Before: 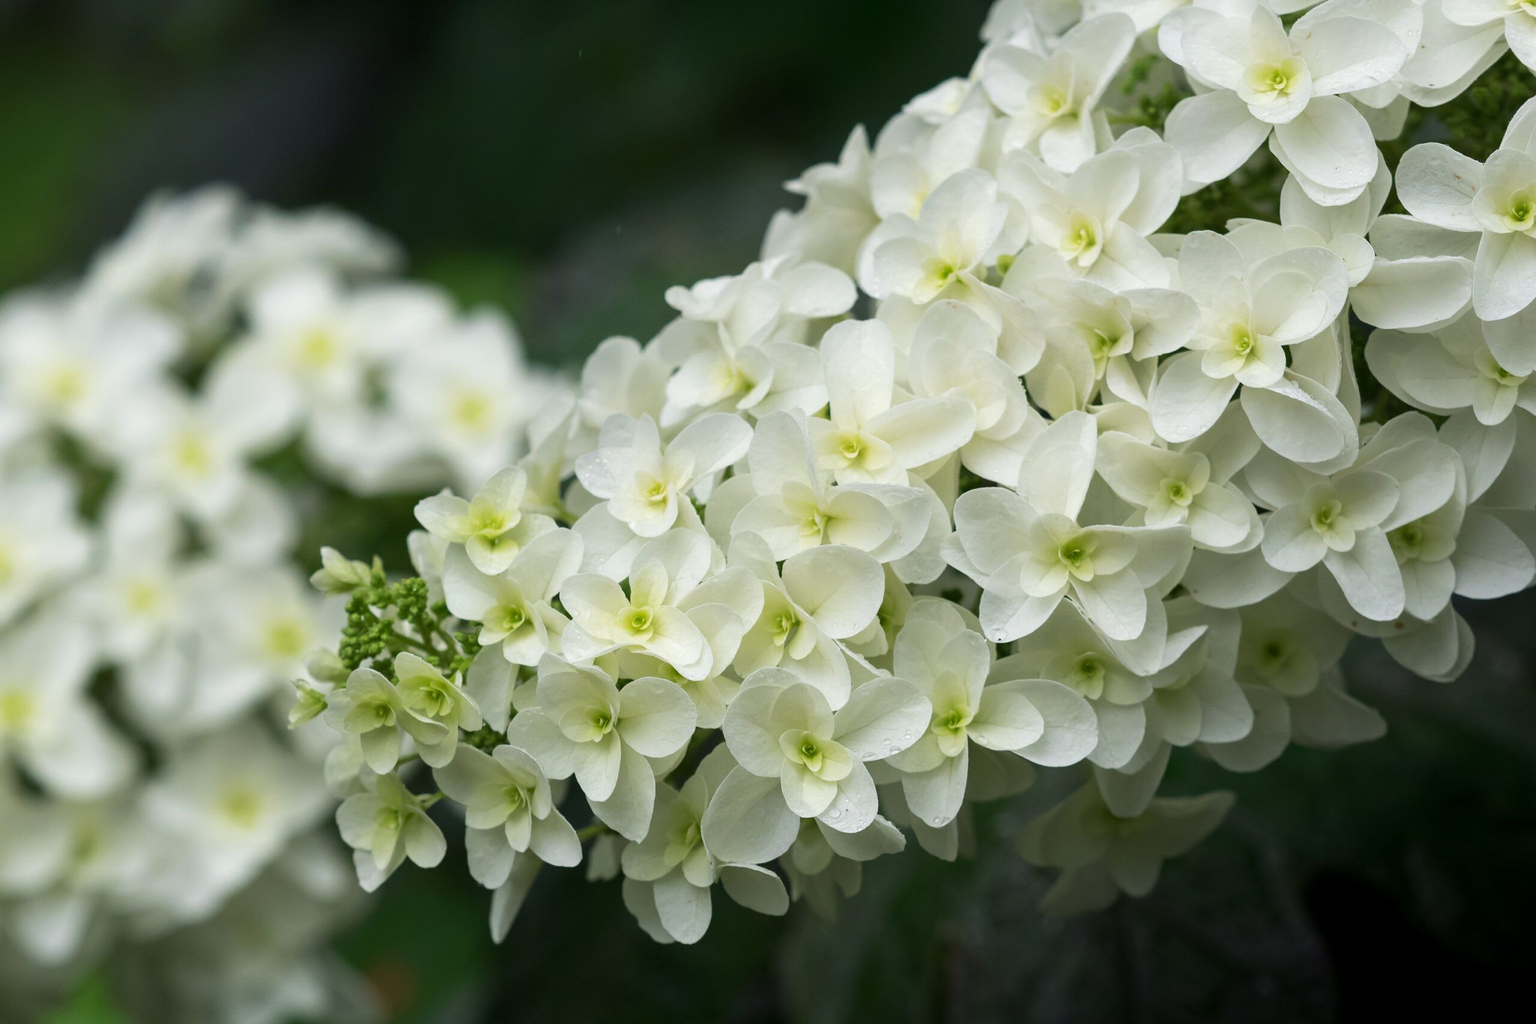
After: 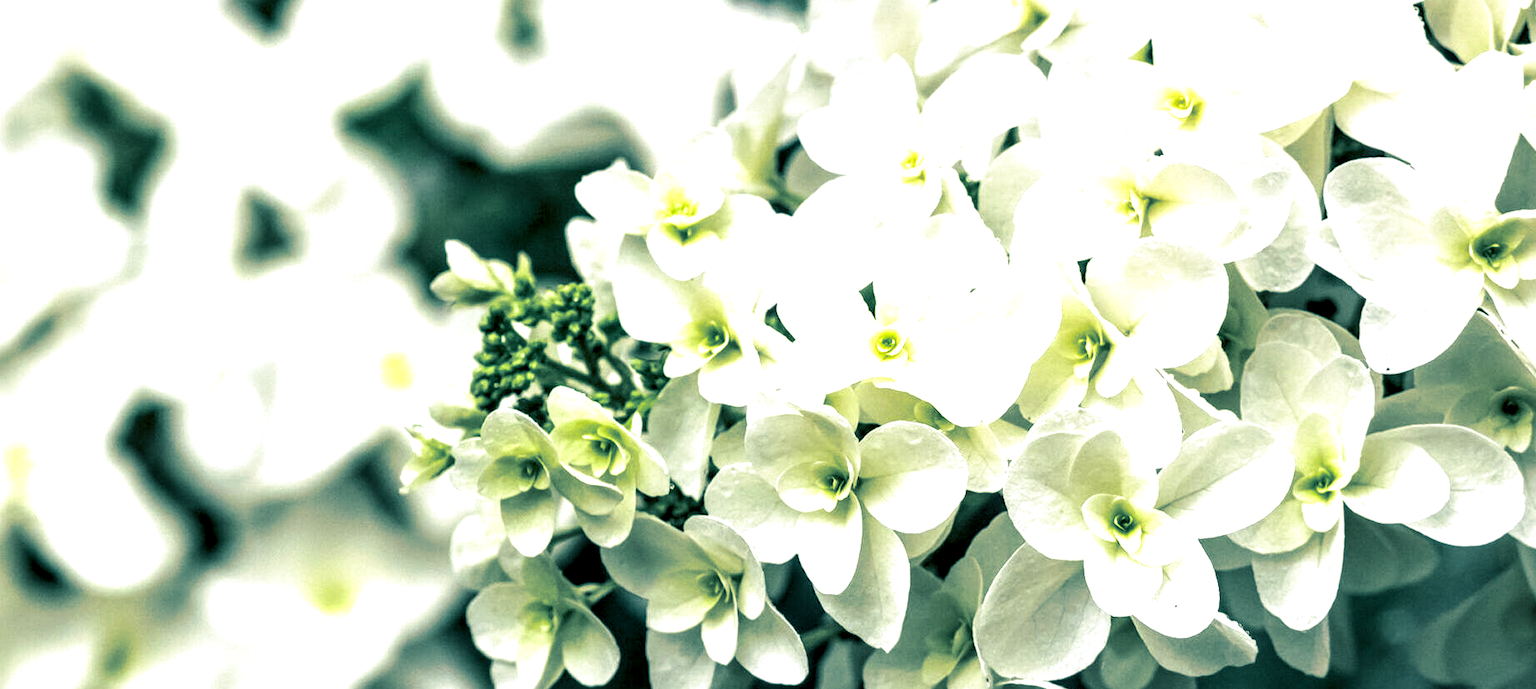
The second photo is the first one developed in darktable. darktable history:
exposure: black level correction 0, exposure 1.1 EV, compensate exposure bias true, compensate highlight preservation false
split-toning: shadows › hue 186.43°, highlights › hue 49.29°, compress 30.29%
crop: top 36.498%, right 27.964%, bottom 14.995%
local contrast: detail 203%
